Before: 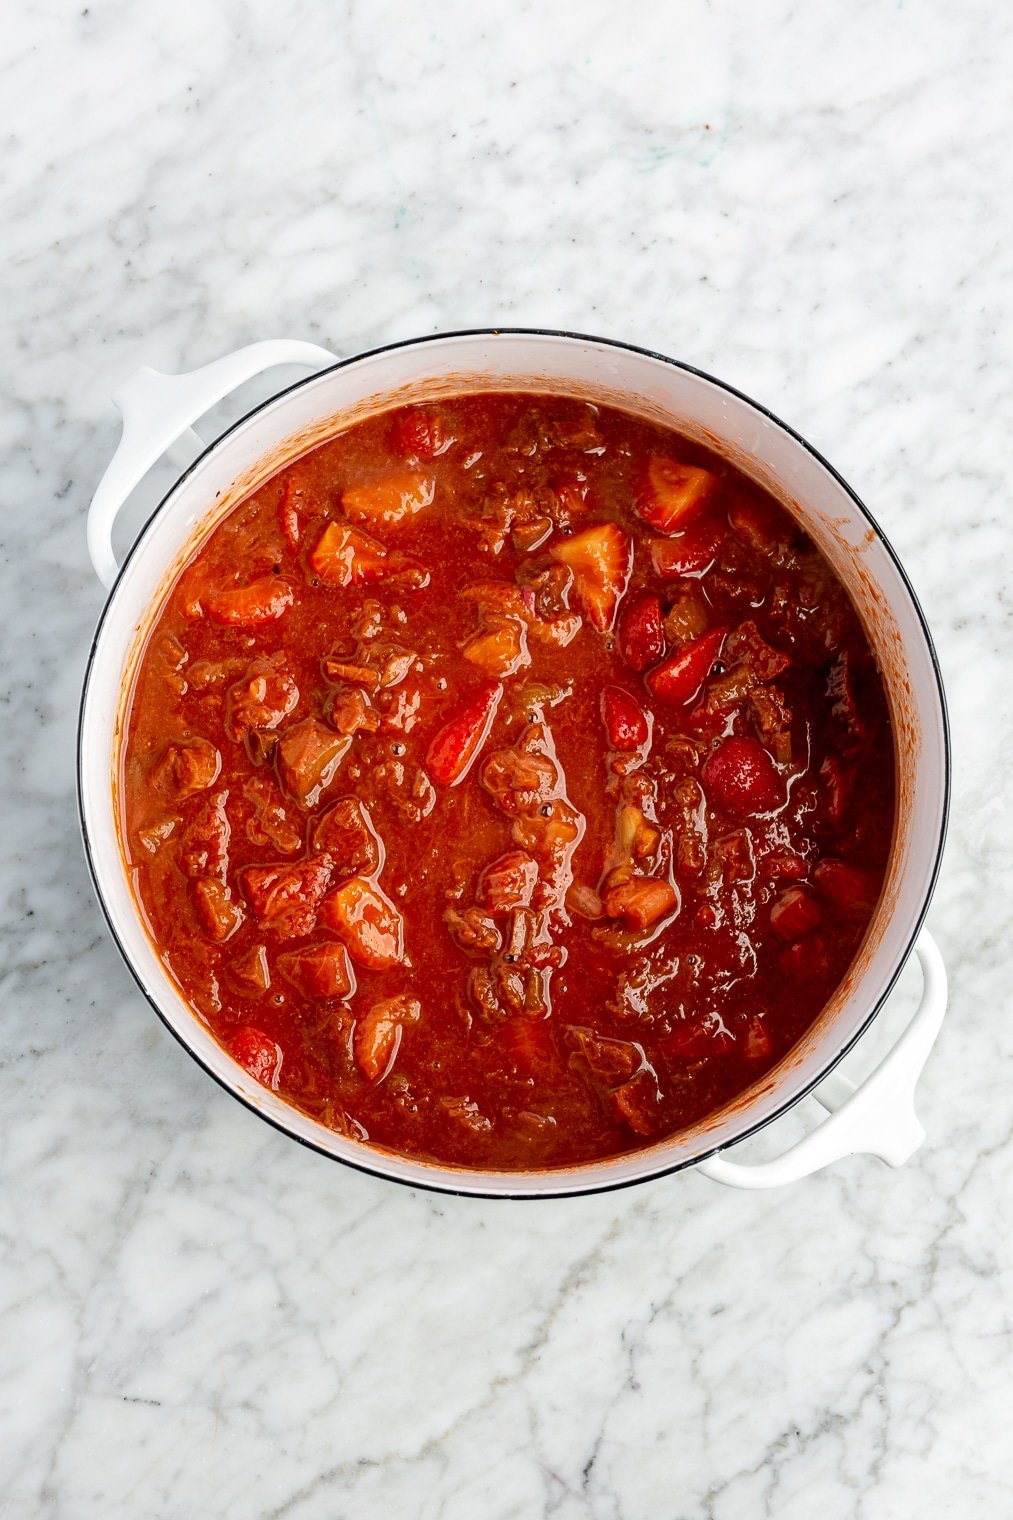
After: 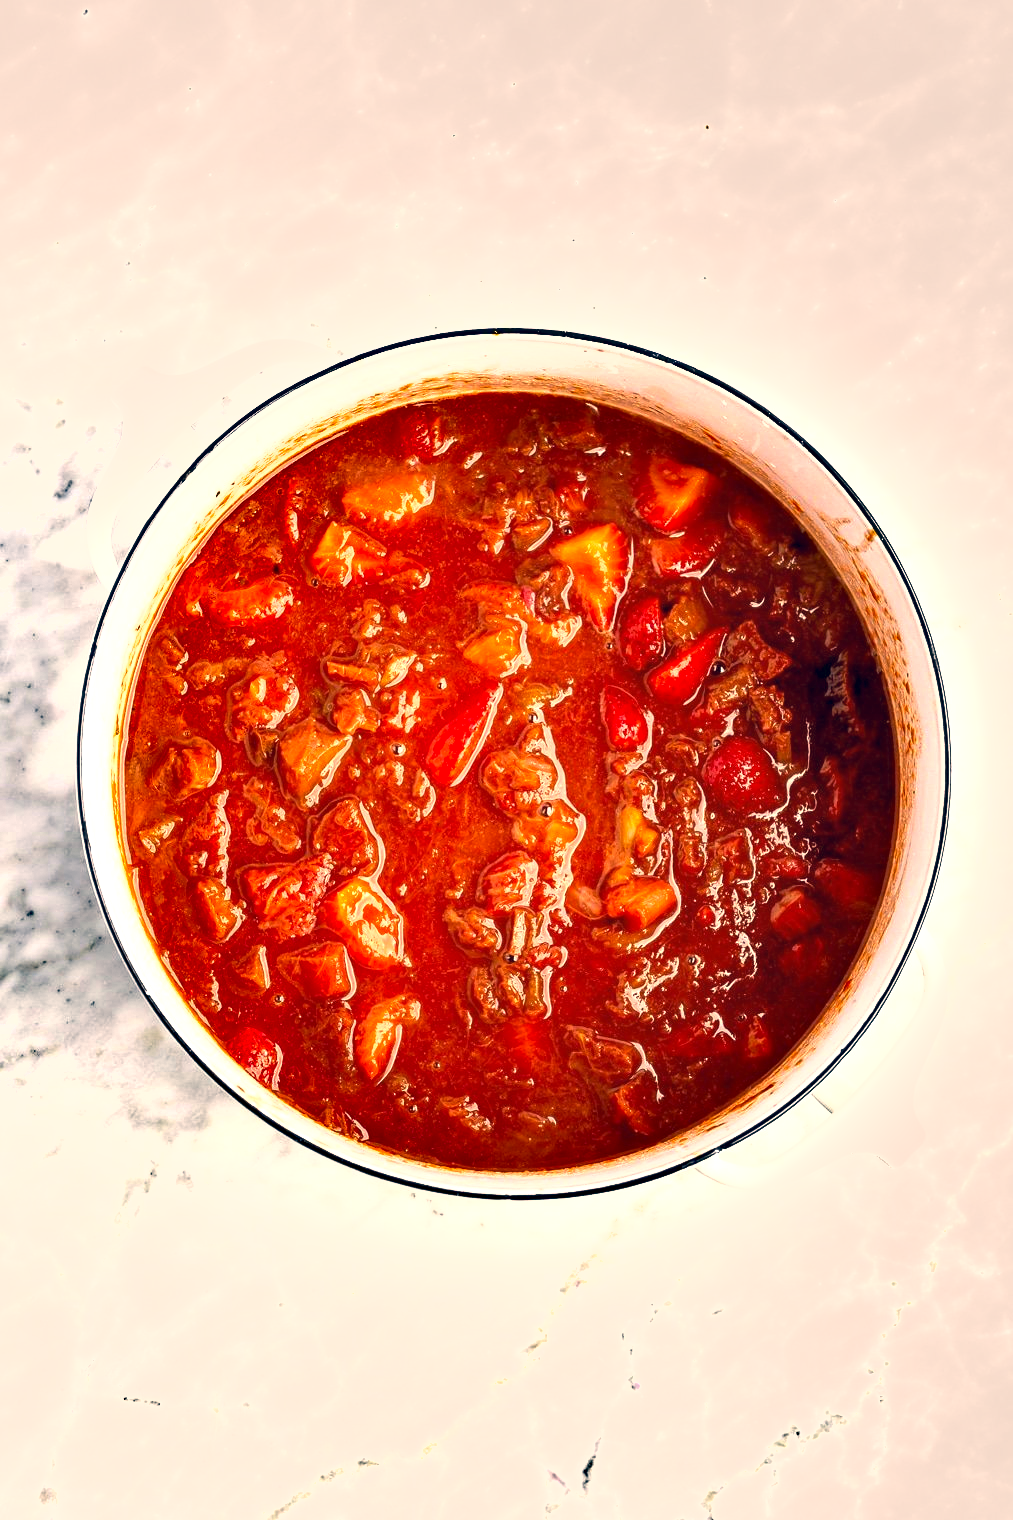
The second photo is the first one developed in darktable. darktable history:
shadows and highlights: soften with gaussian
color correction: highlights a* 10.32, highlights b* 14.66, shadows a* -9.59, shadows b* -15.02
exposure: black level correction 0.001, exposure 1 EV, compensate highlight preservation false
haze removal: compatibility mode true, adaptive false
